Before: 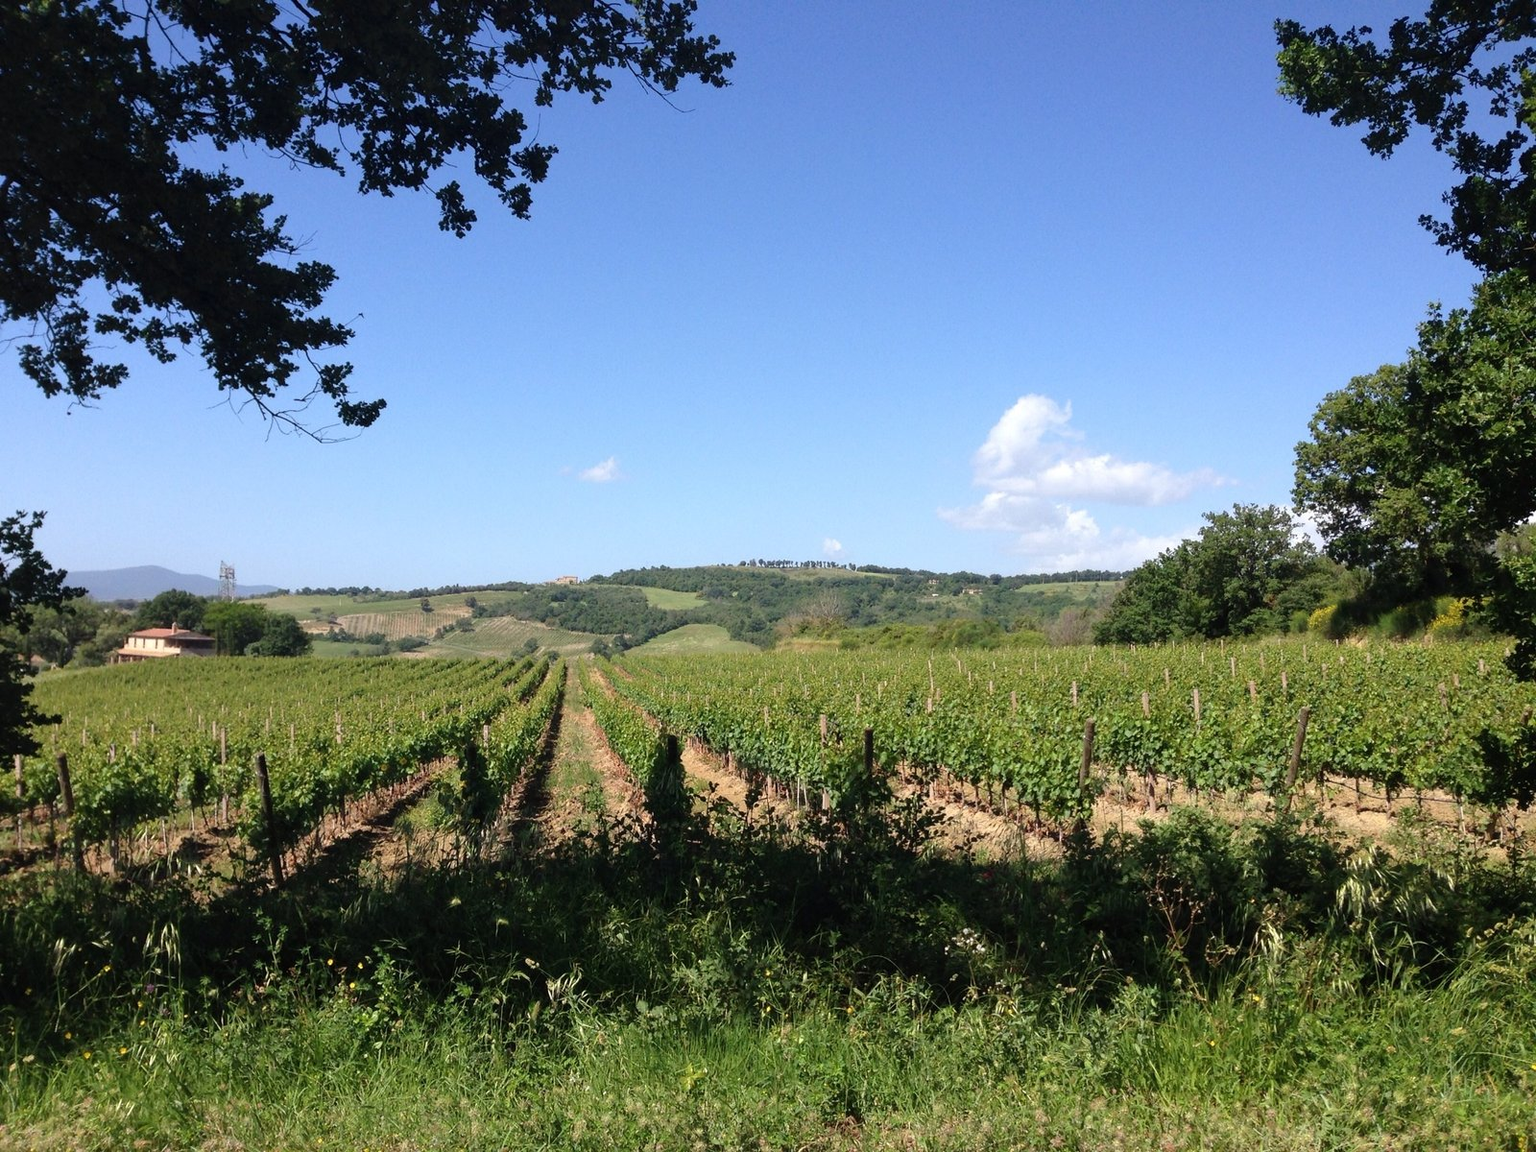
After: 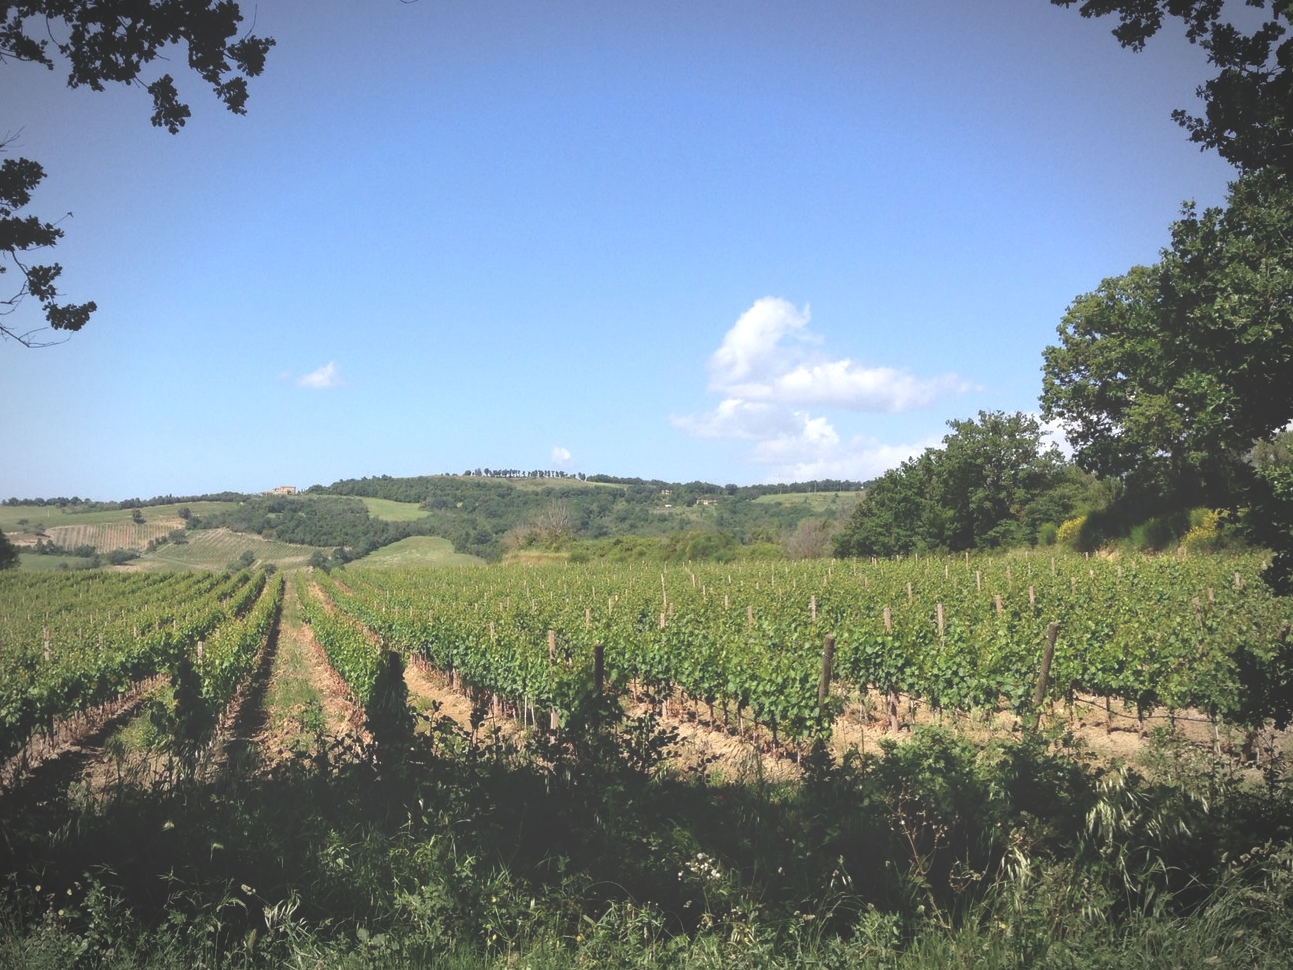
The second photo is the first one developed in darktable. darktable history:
crop: left 19.159%, top 9.58%, bottom 9.58%
exposure: black level correction -0.041, exposure 0.064 EV, compensate highlight preservation false
vignetting: automatic ratio true
